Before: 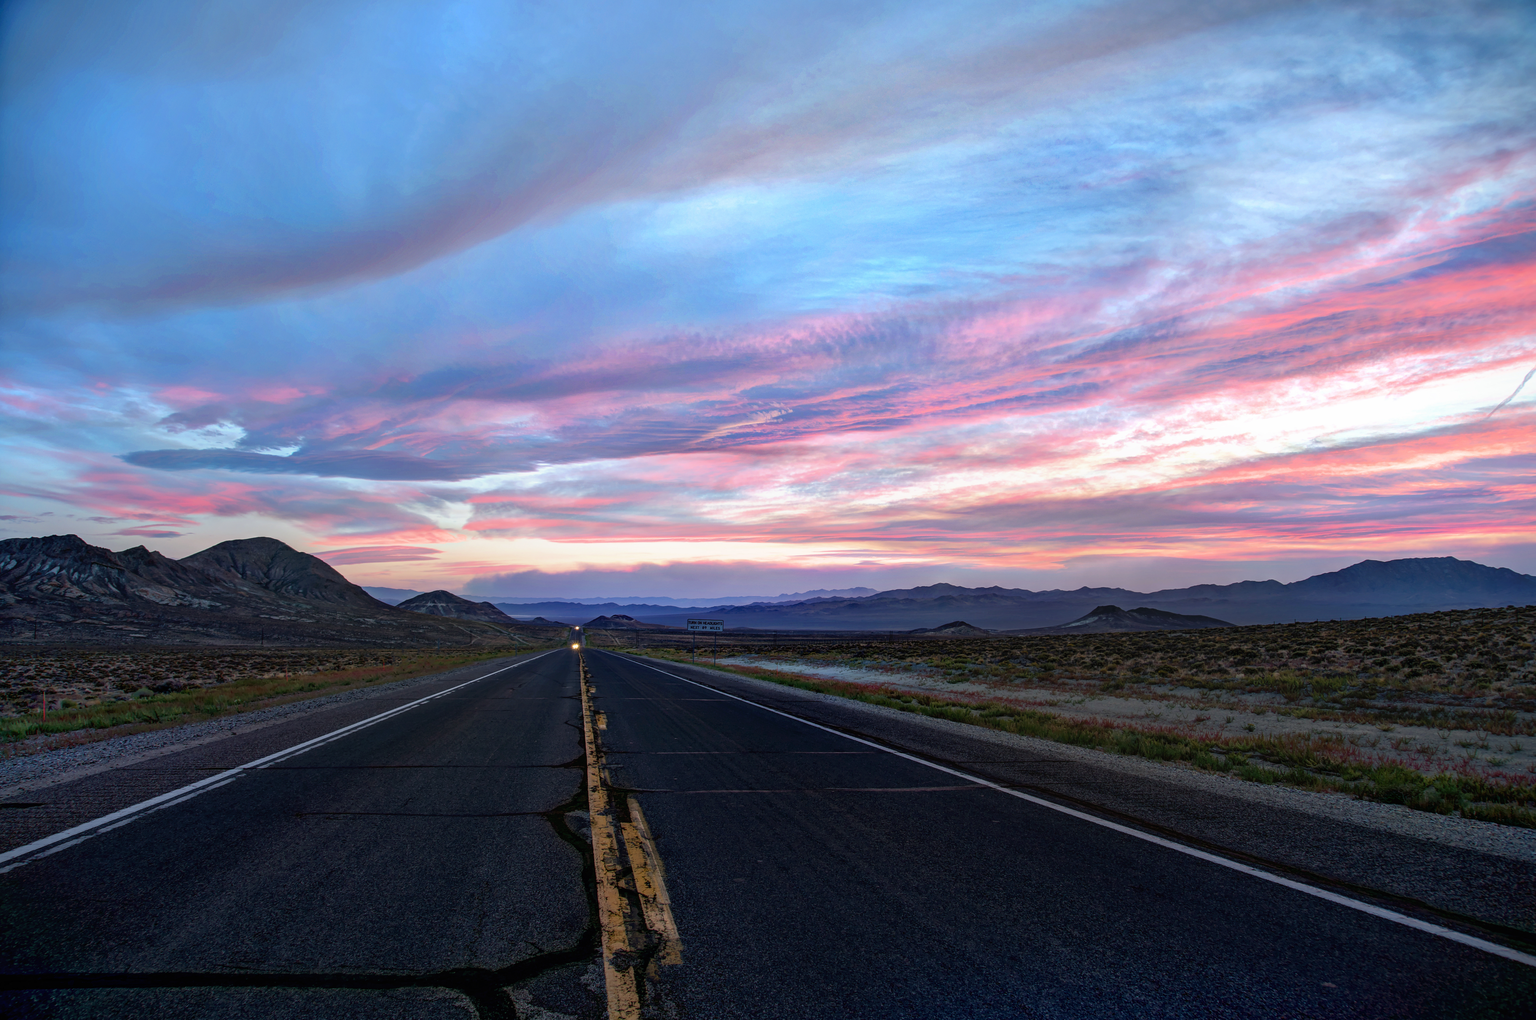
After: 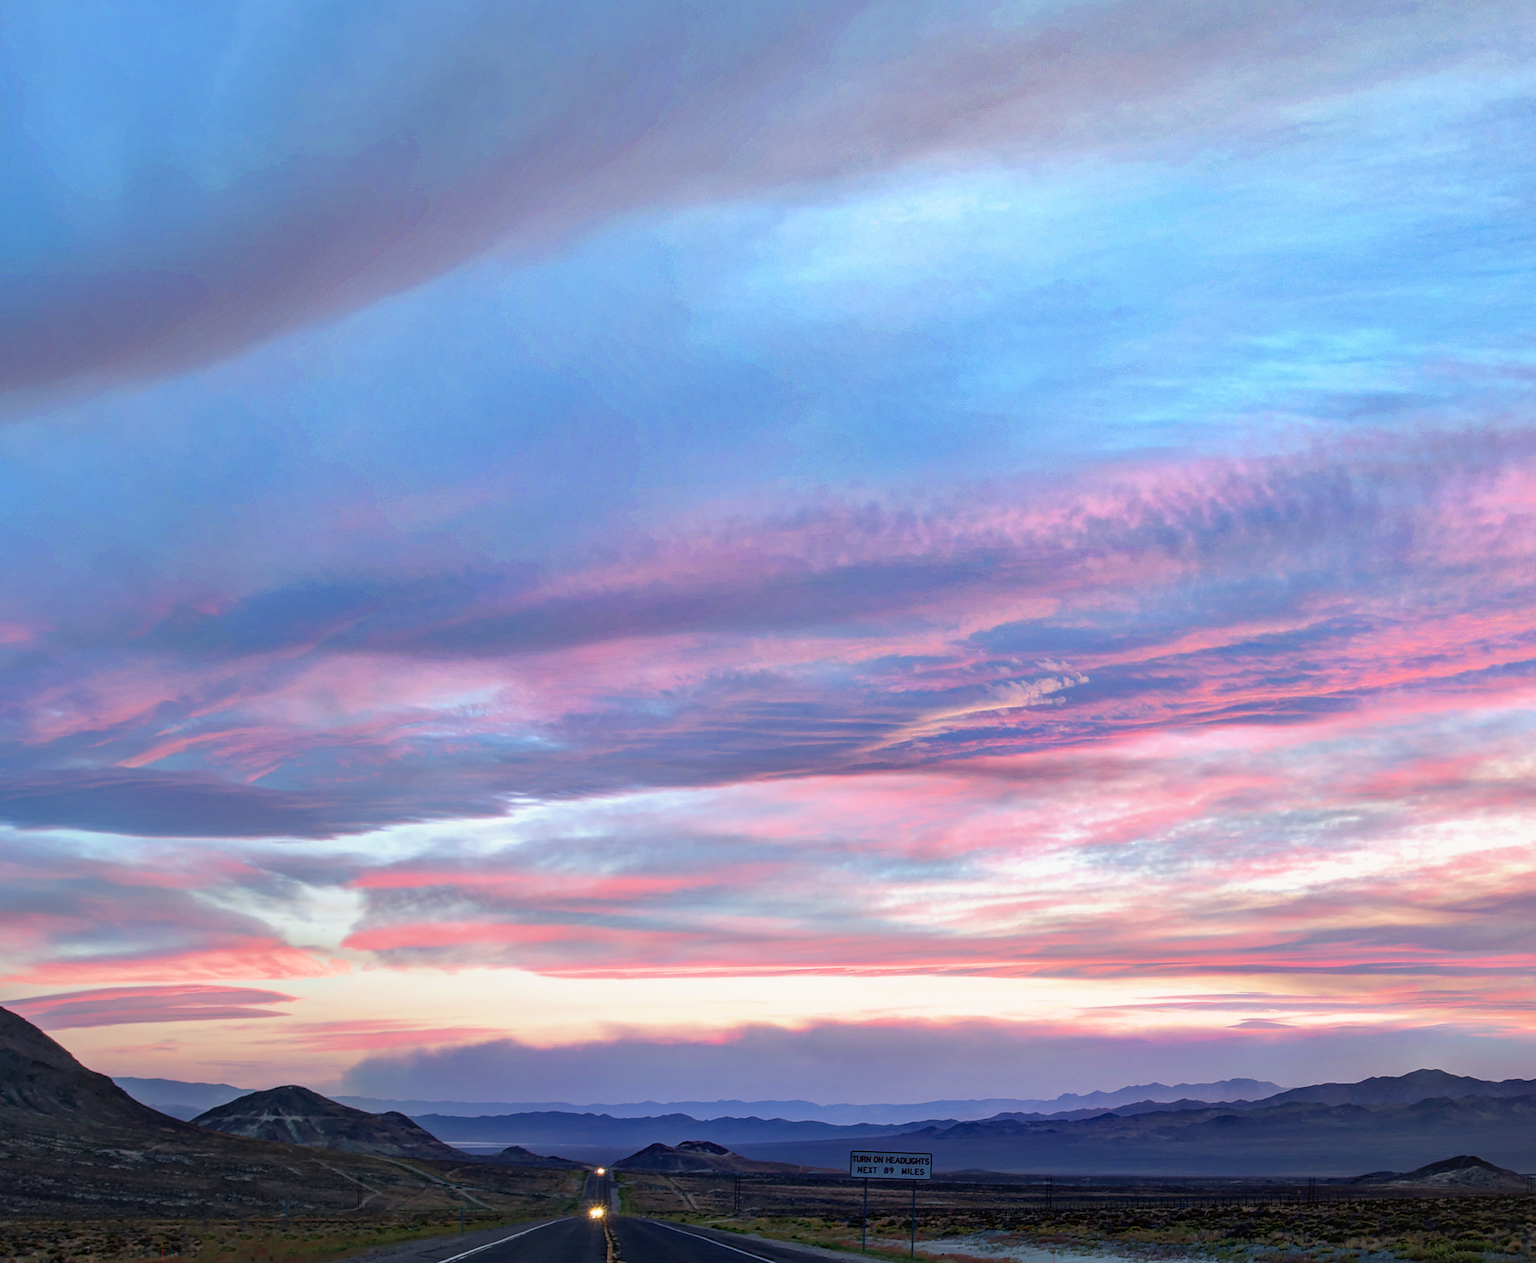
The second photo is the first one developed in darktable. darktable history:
base curve: curves: ch0 [(0, 0) (0.303, 0.277) (1, 1)], preserve colors none
crop: left 20.327%, top 10.914%, right 35.516%, bottom 34.271%
